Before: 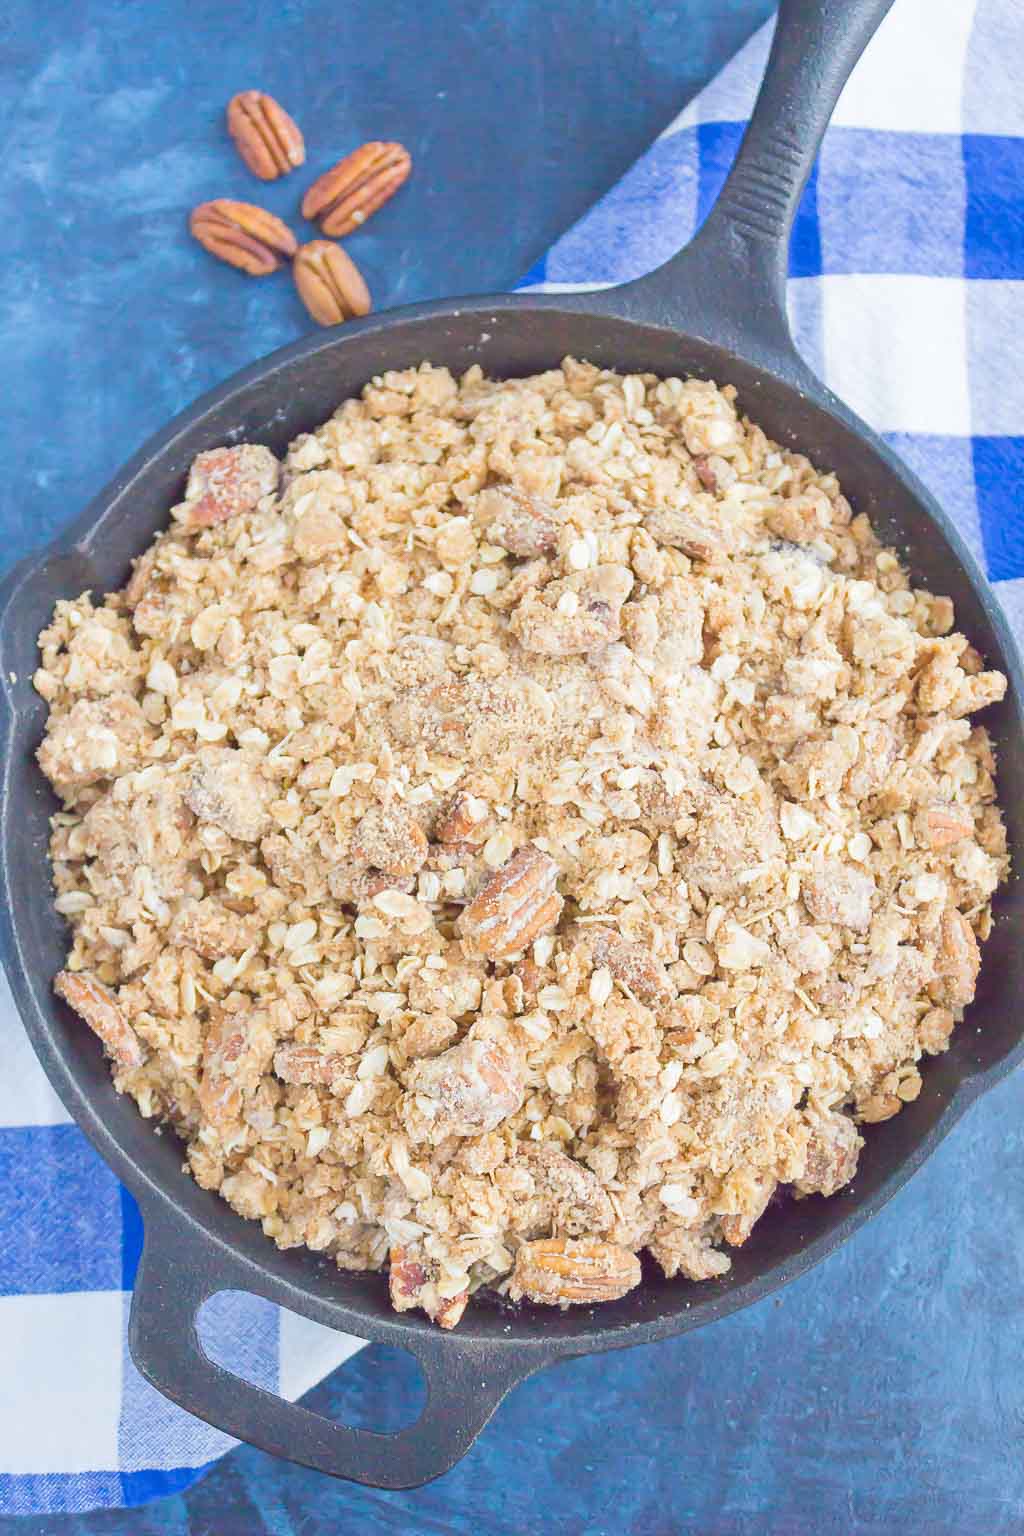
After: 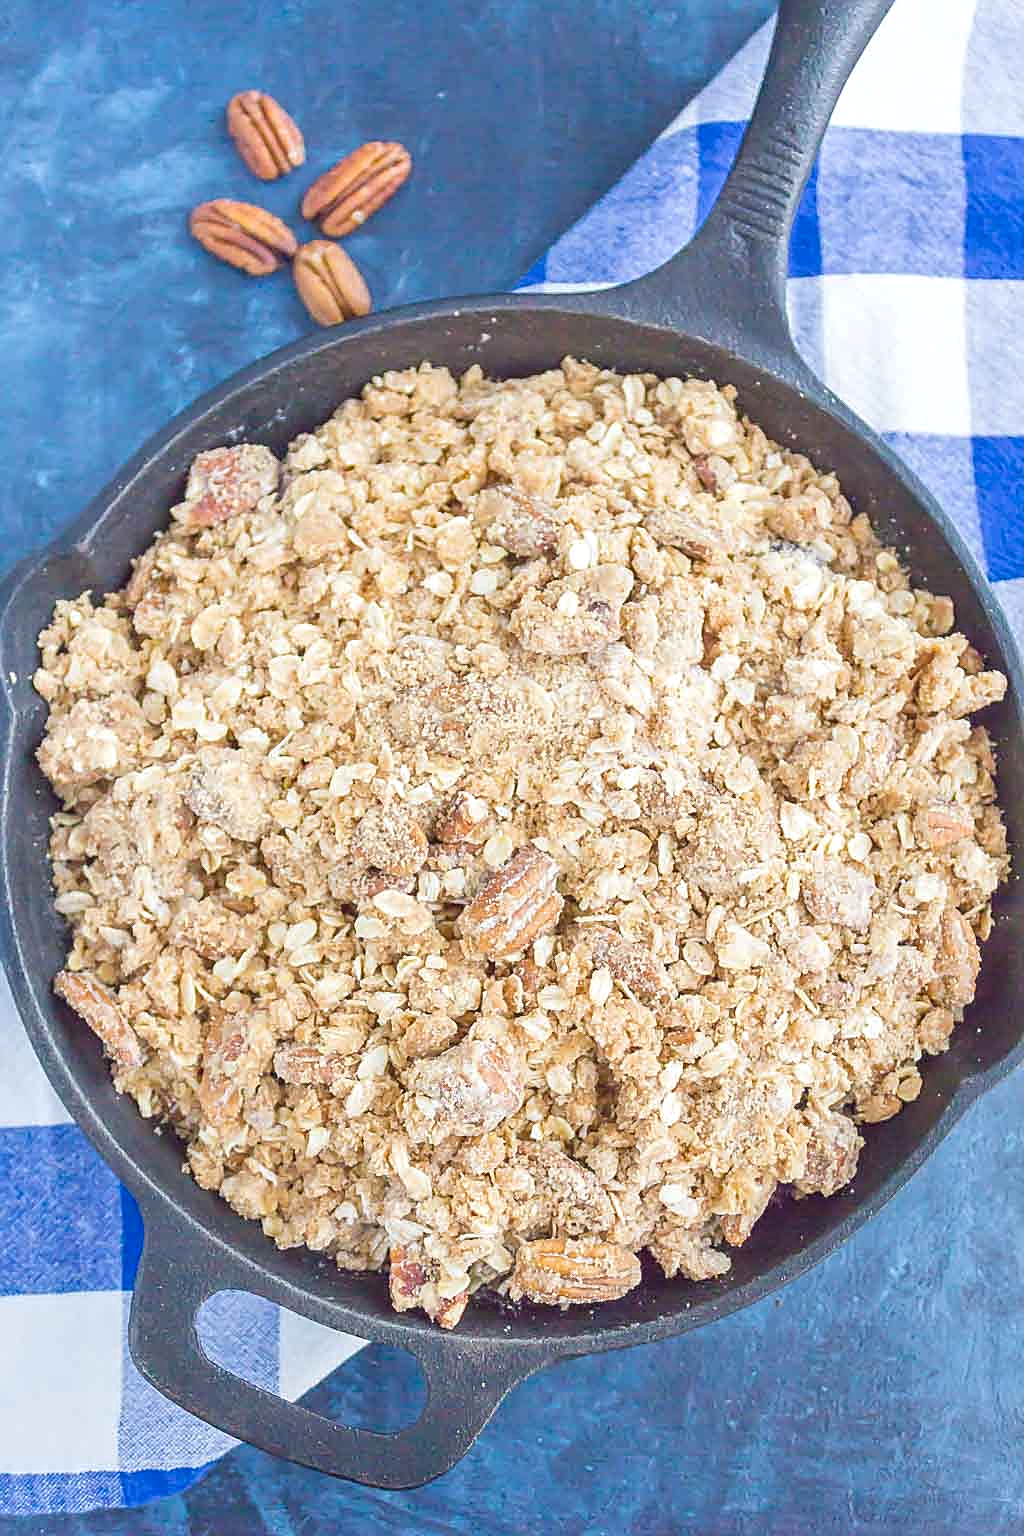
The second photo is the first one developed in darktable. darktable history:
local contrast: on, module defaults
sharpen: amount 0.6
